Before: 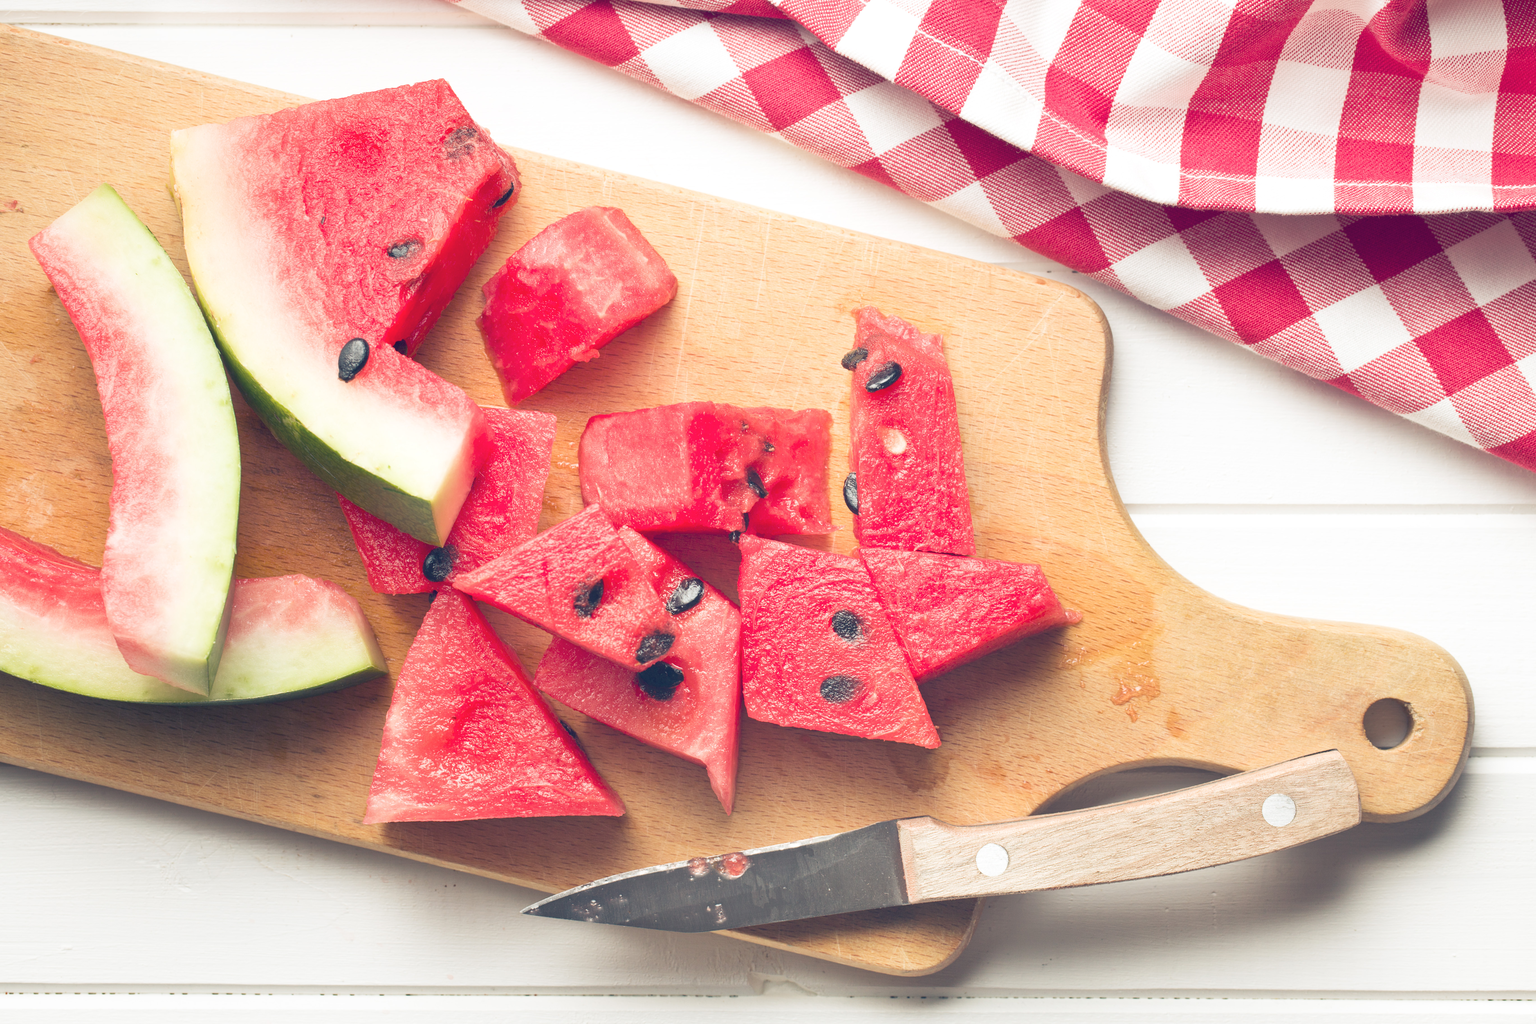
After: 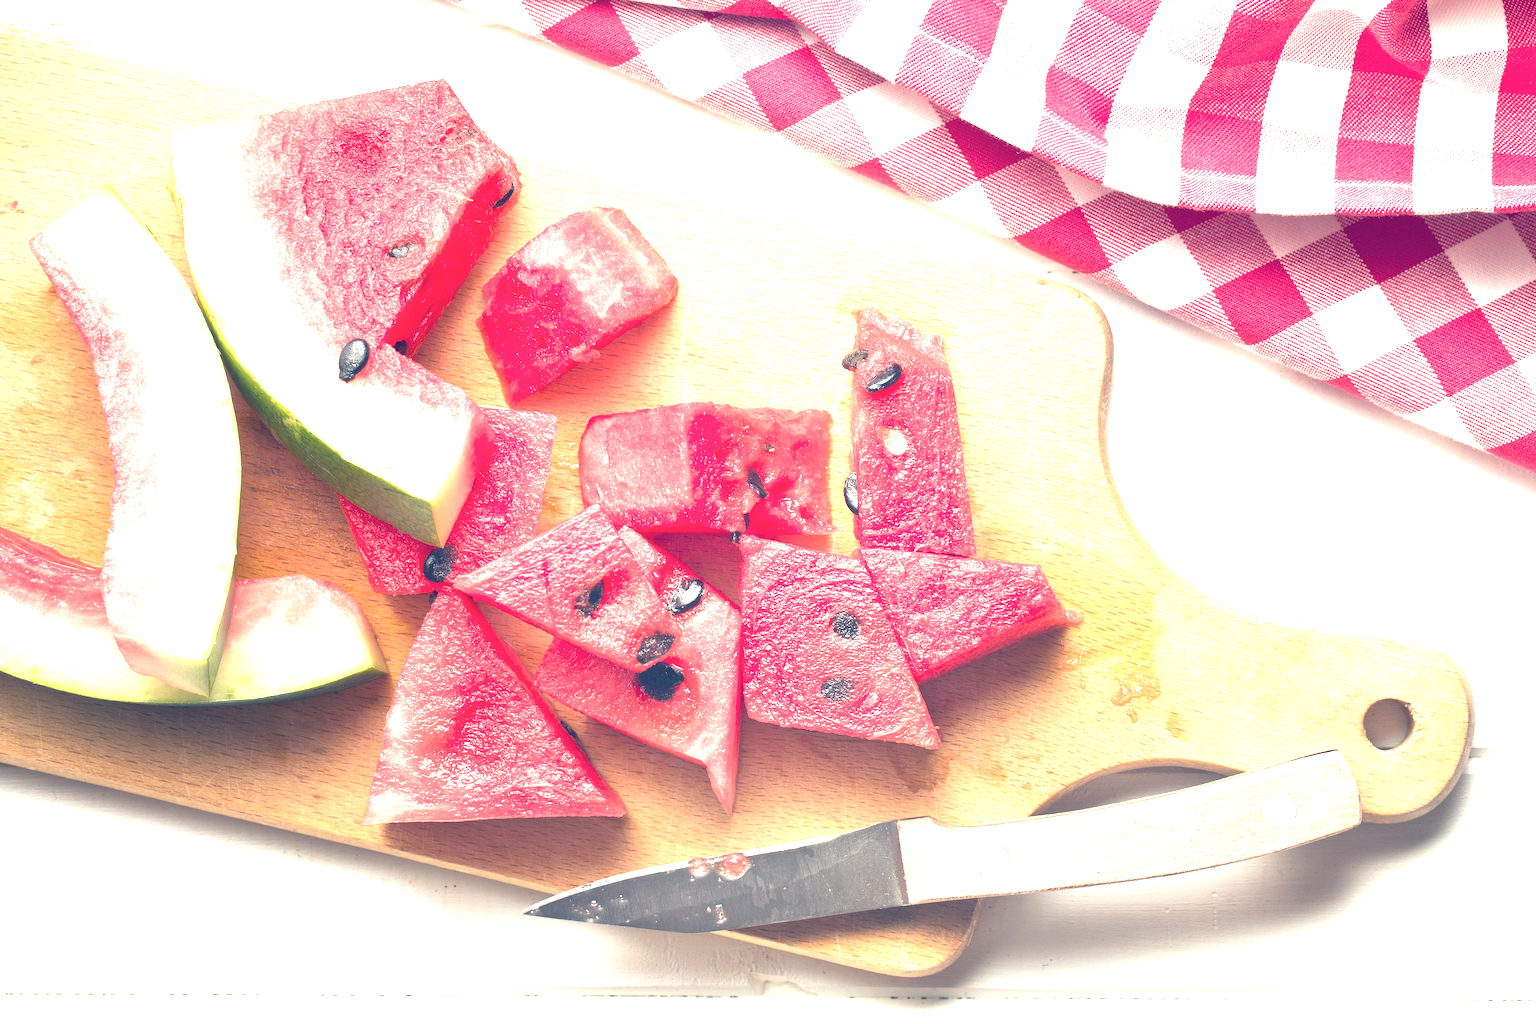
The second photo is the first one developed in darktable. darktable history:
color calibration: illuminant same as pipeline (D50), x 0.346, y 0.359, temperature 5002.42 K
exposure: black level correction 0, exposure 1.1 EV, compensate exposure bias true, compensate highlight preservation false
